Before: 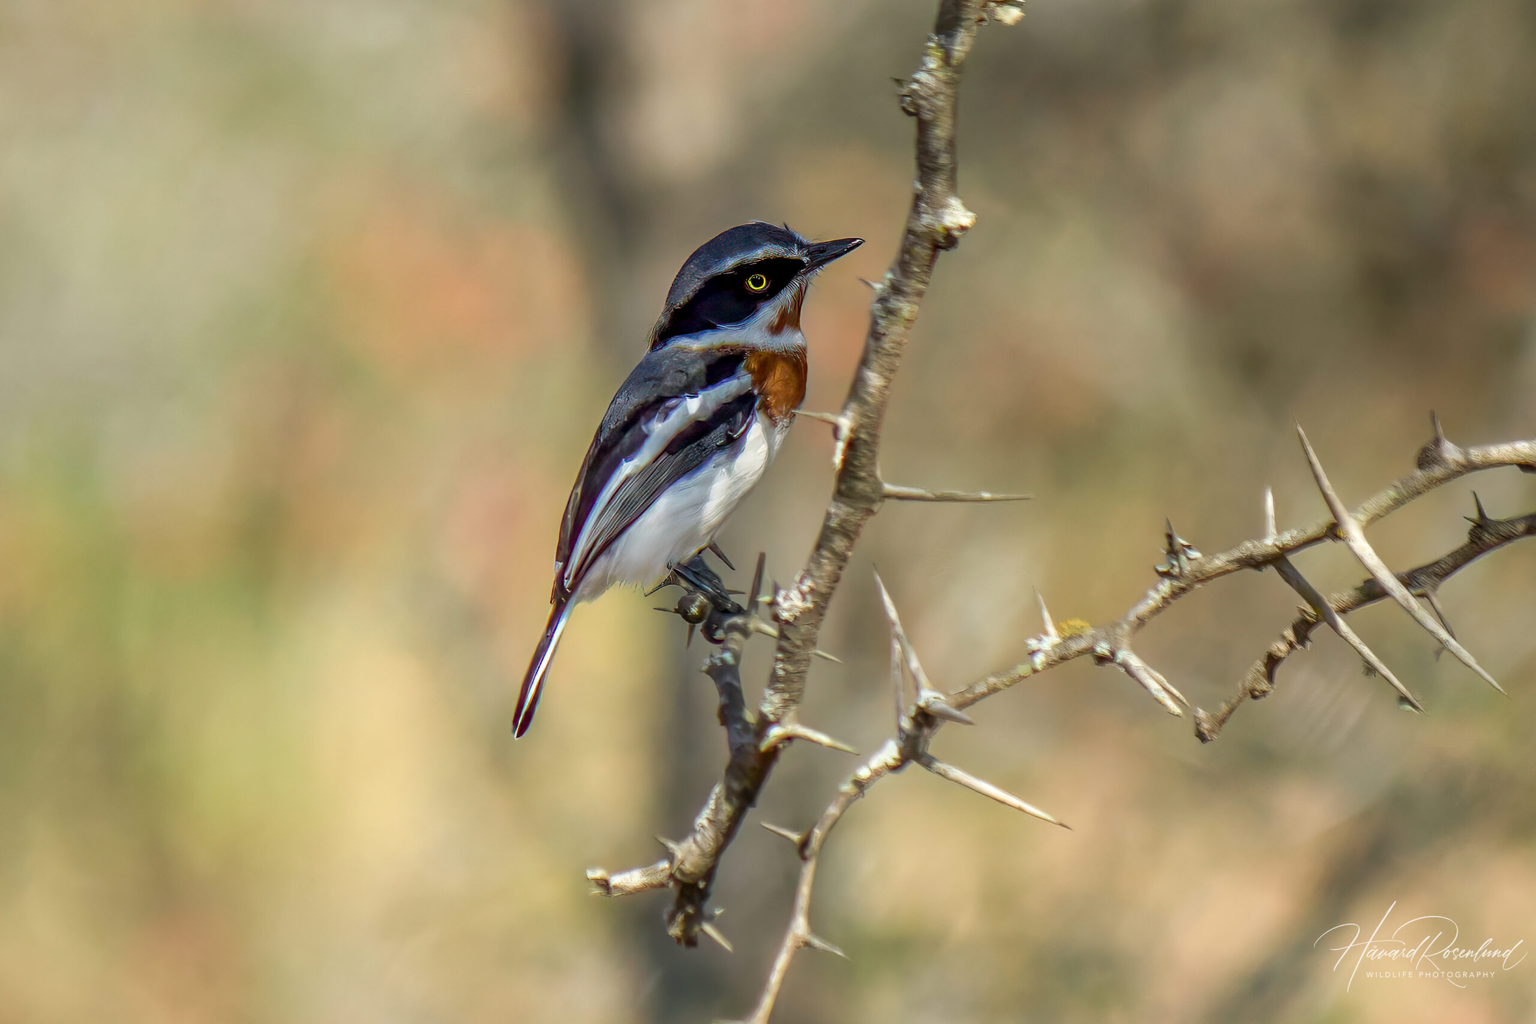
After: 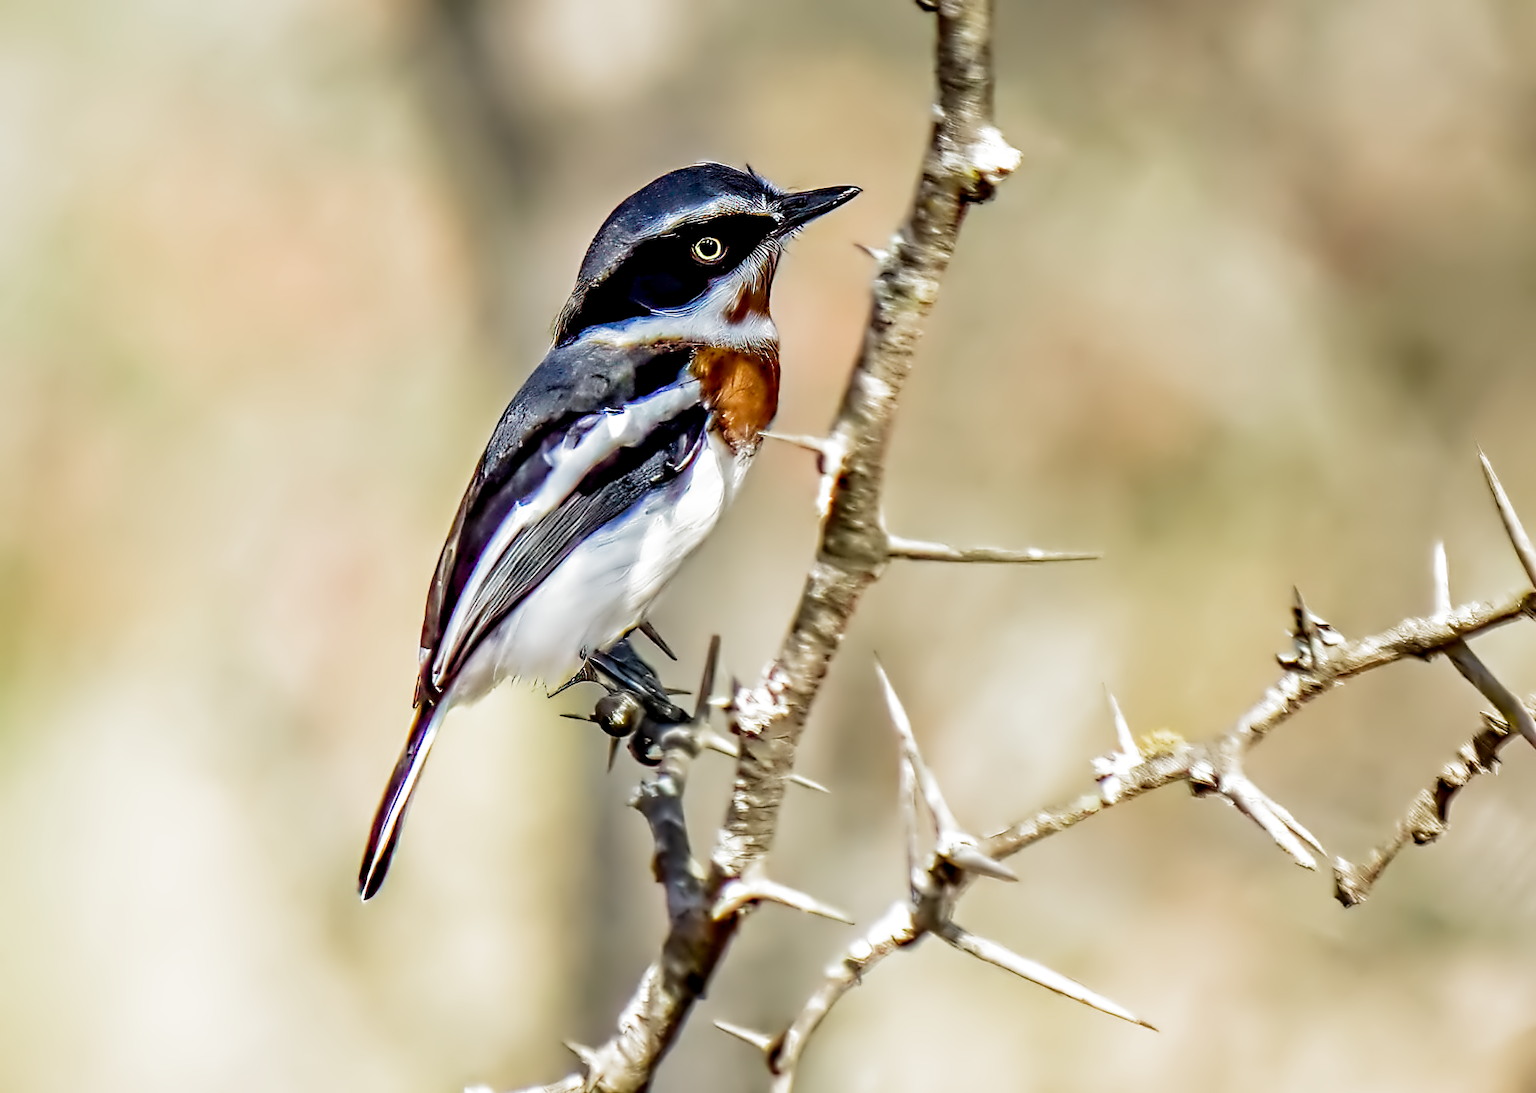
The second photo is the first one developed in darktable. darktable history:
crop and rotate: left 17.046%, top 10.659%, right 12.989%, bottom 14.553%
filmic rgb: middle gray luminance 9.23%, black relative exposure -10.55 EV, white relative exposure 3.45 EV, threshold 6 EV, target black luminance 0%, hardness 5.98, latitude 59.69%, contrast 1.087, highlights saturation mix 5%, shadows ↔ highlights balance 29.23%, add noise in highlights 0, preserve chrominance no, color science v3 (2019), use custom middle-gray values true, iterations of high-quality reconstruction 0, contrast in highlights soft, enable highlight reconstruction true
contrast equalizer: octaves 7, y [[0.5, 0.542, 0.583, 0.625, 0.667, 0.708], [0.5 ×6], [0.5 ×6], [0, 0.033, 0.067, 0.1, 0.133, 0.167], [0, 0.05, 0.1, 0.15, 0.2, 0.25]]
shadows and highlights: shadows 25, highlights -25
